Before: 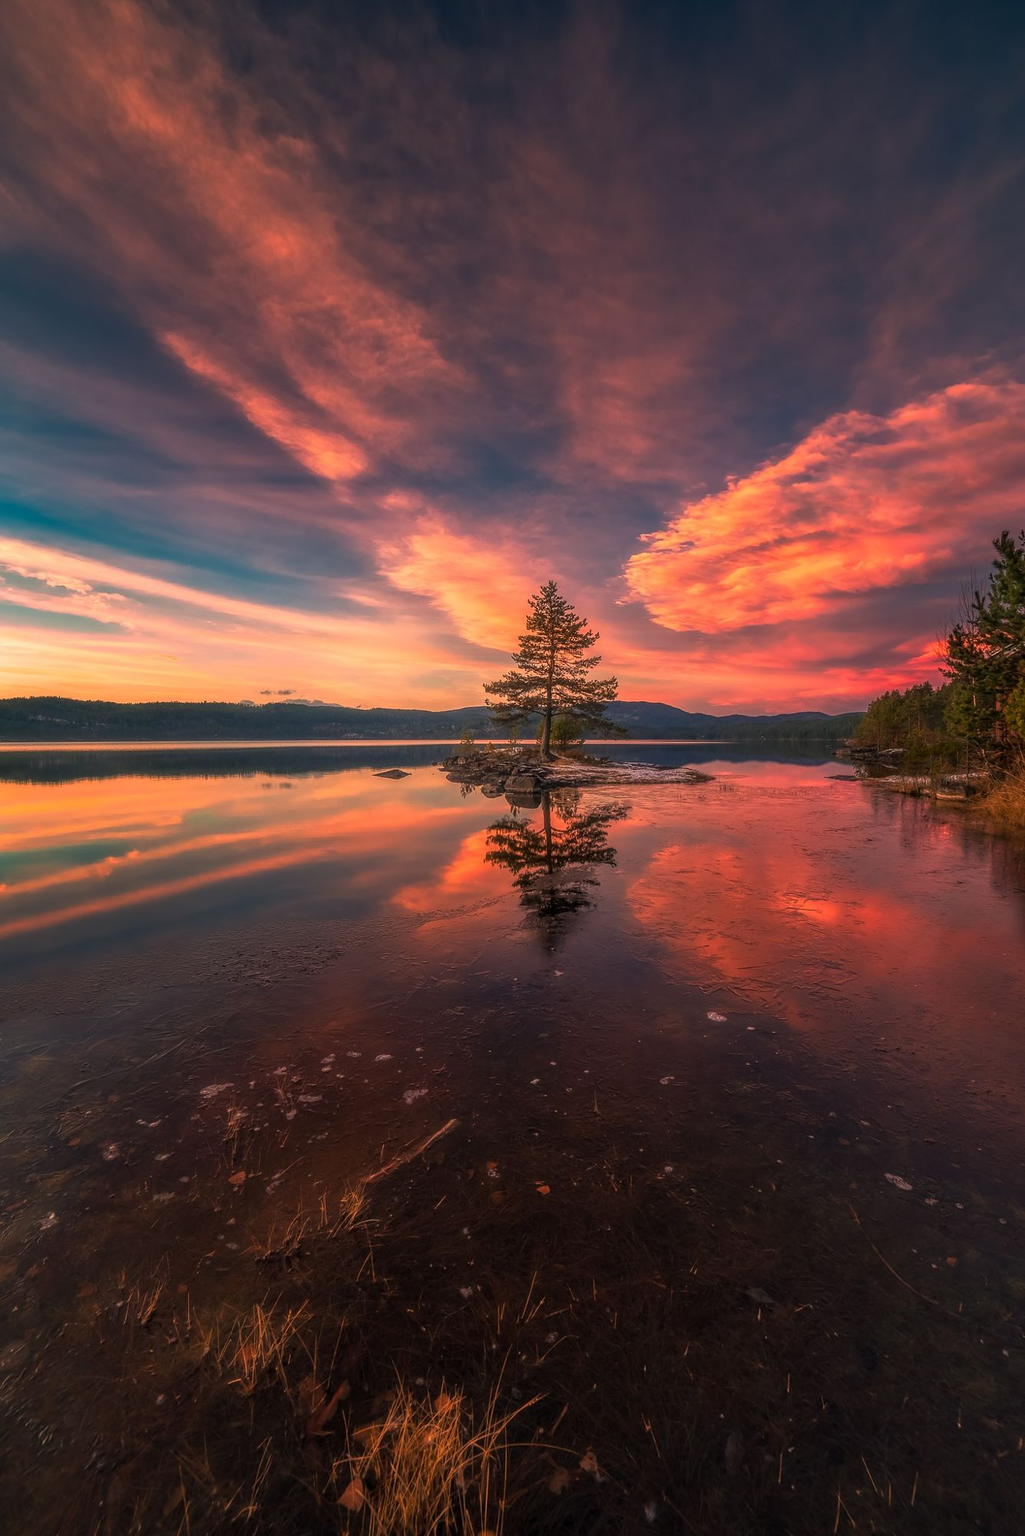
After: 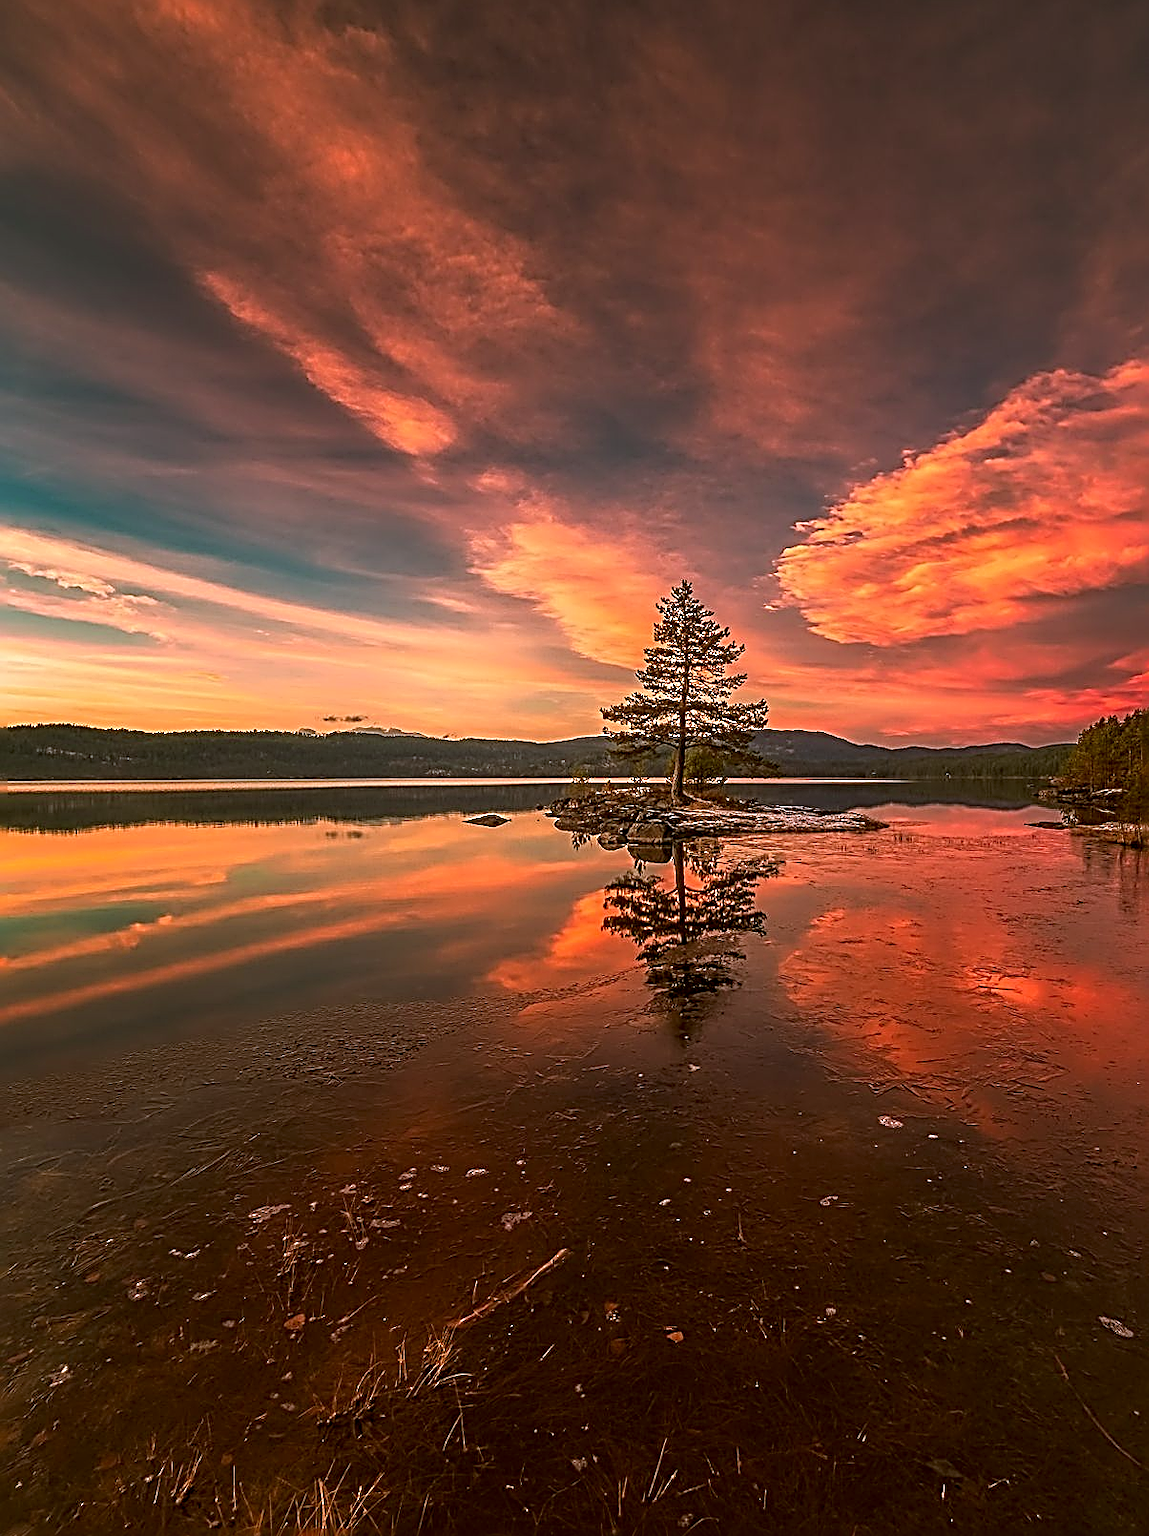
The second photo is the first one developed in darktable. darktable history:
crop: top 7.405%, right 9.733%, bottom 12.064%
sharpen: radius 3.156, amount 1.737
color correction: highlights a* -0.392, highlights b* 0.175, shadows a* 5.03, shadows b* 20.41
